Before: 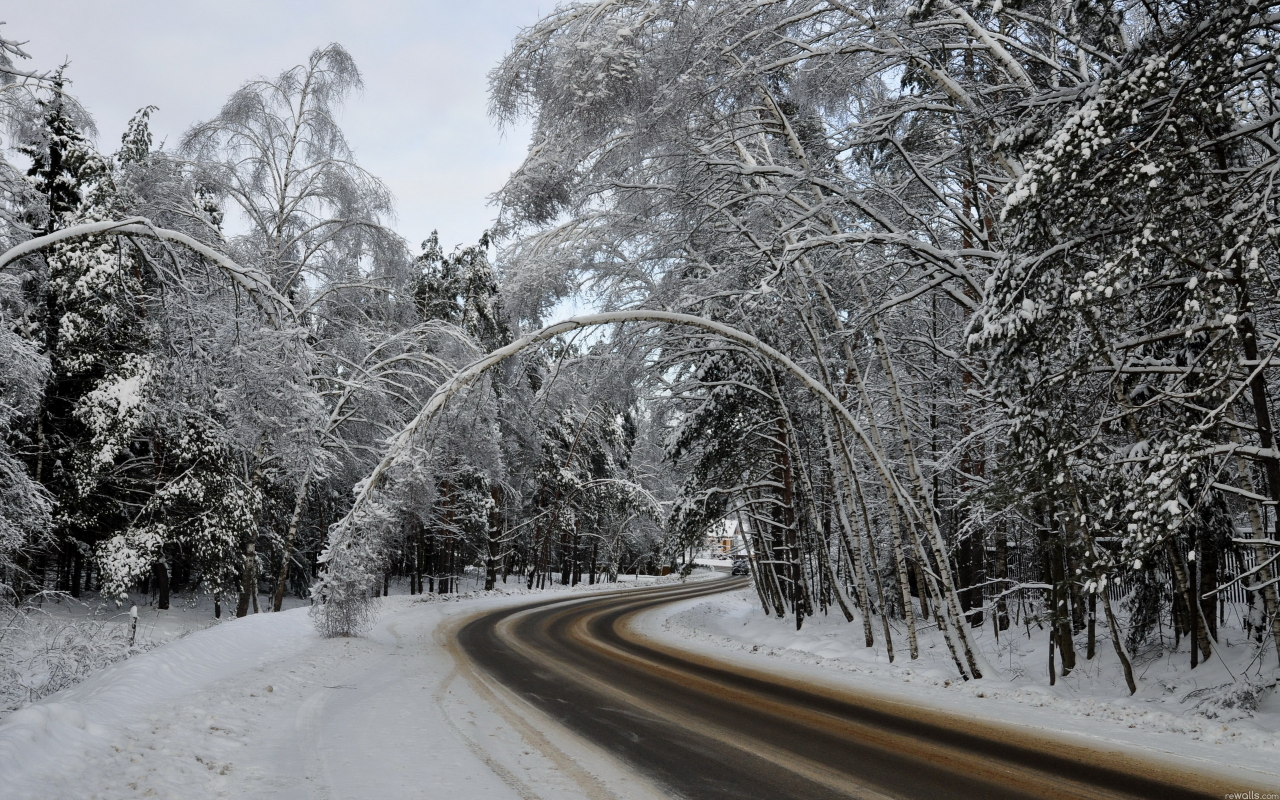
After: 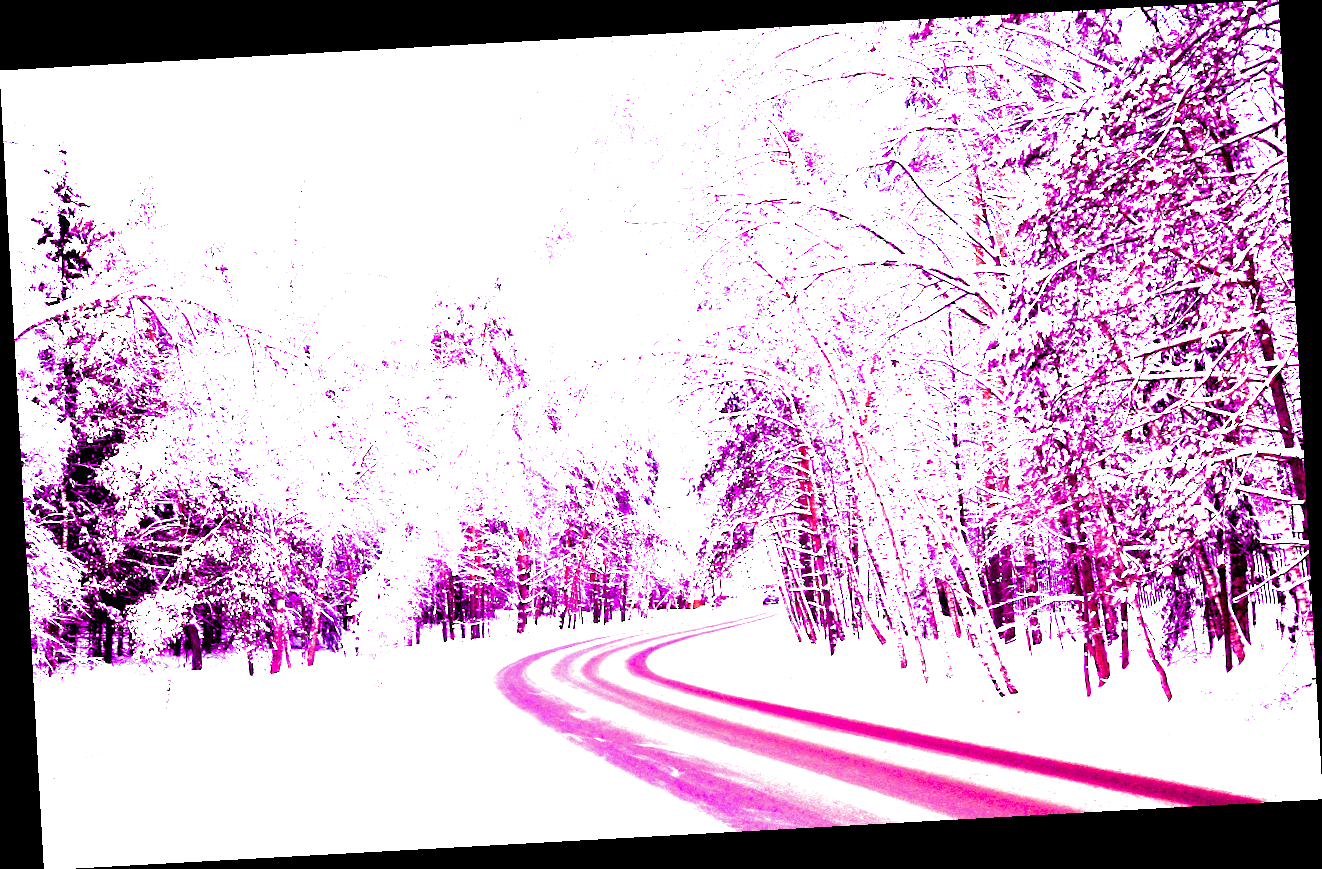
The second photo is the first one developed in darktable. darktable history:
color zones: curves: ch0 [(0, 0.425) (0.143, 0.422) (0.286, 0.42) (0.429, 0.419) (0.571, 0.419) (0.714, 0.42) (0.857, 0.422) (1, 0.425)]; ch1 [(0, 0.666) (0.143, 0.669) (0.286, 0.671) (0.429, 0.67) (0.571, 0.67) (0.714, 0.67) (0.857, 0.67) (1, 0.666)]
filmic rgb: black relative exposure -4.91 EV, white relative exposure 2.84 EV, hardness 3.7
white balance: red 8, blue 8
rotate and perspective: rotation -3.18°, automatic cropping off
